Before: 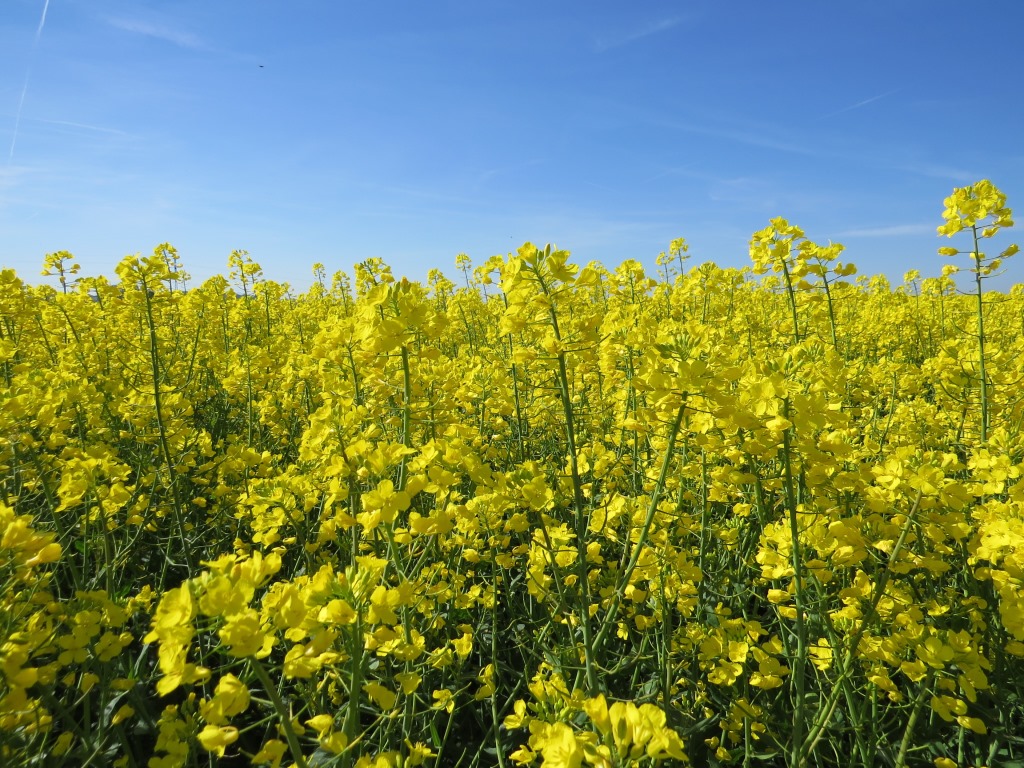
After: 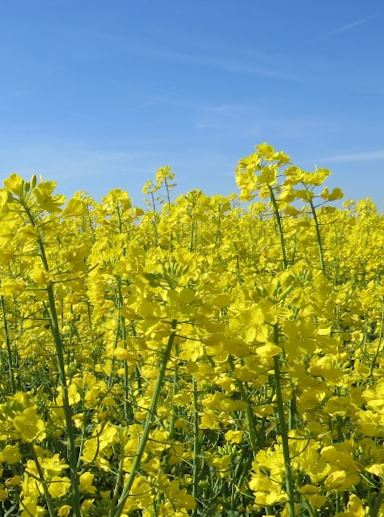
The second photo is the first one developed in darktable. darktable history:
crop and rotate: left 49.936%, top 10.094%, right 13.136%, bottom 24.256%
rotate and perspective: rotation -1.24°, automatic cropping off
